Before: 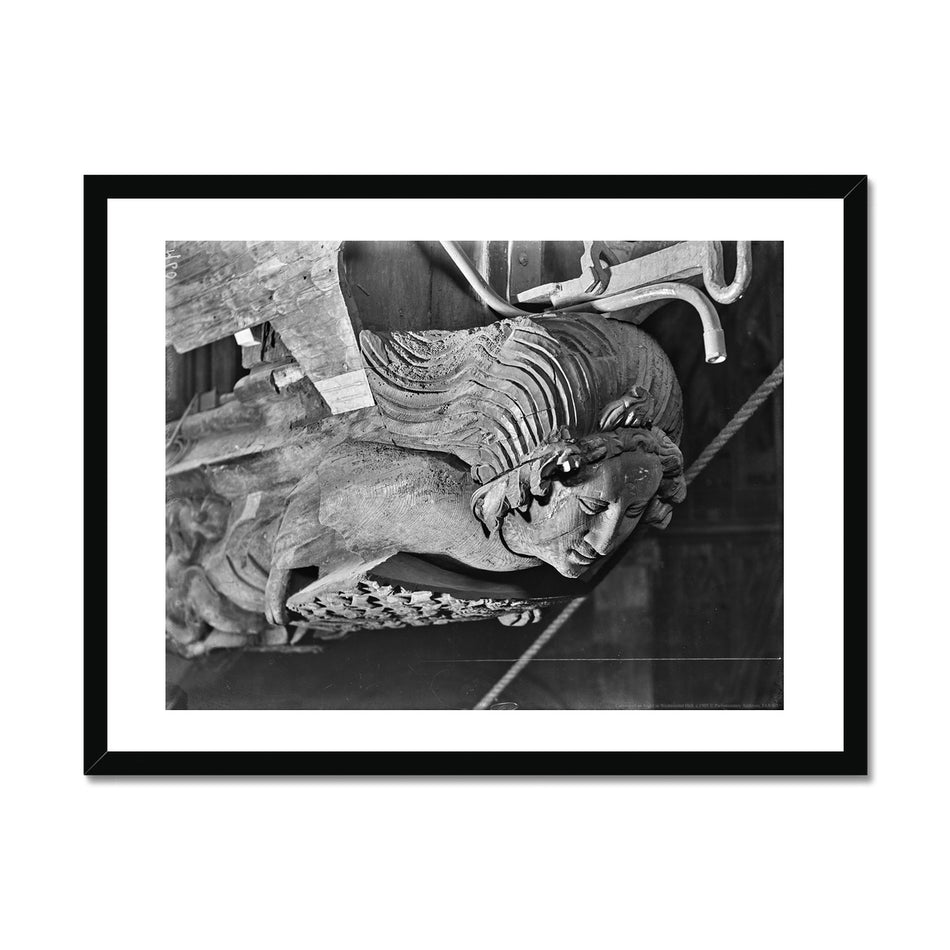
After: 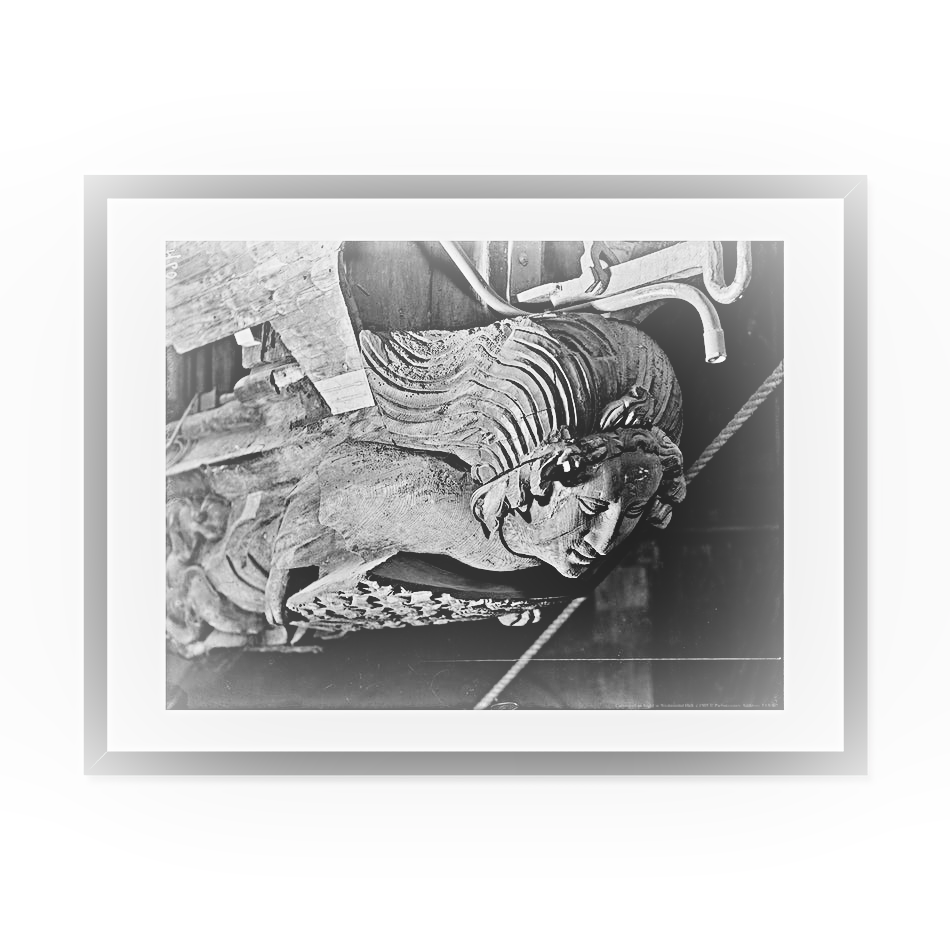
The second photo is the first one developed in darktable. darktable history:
filmic rgb: black relative exposure -5 EV, hardness 2.88, contrast 1.3, highlights saturation mix -30%
bloom: on, module defaults
sharpen: radius 4
